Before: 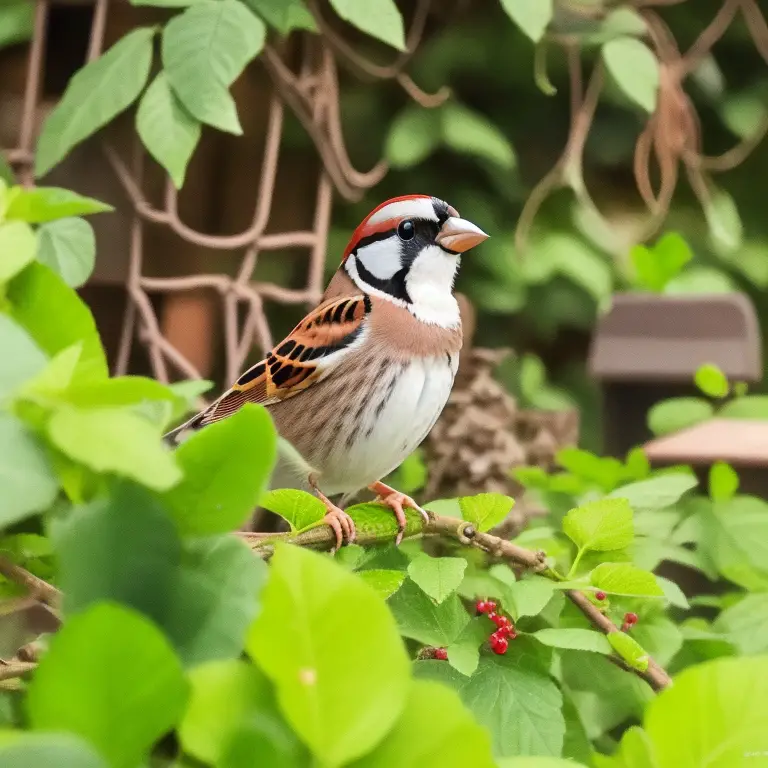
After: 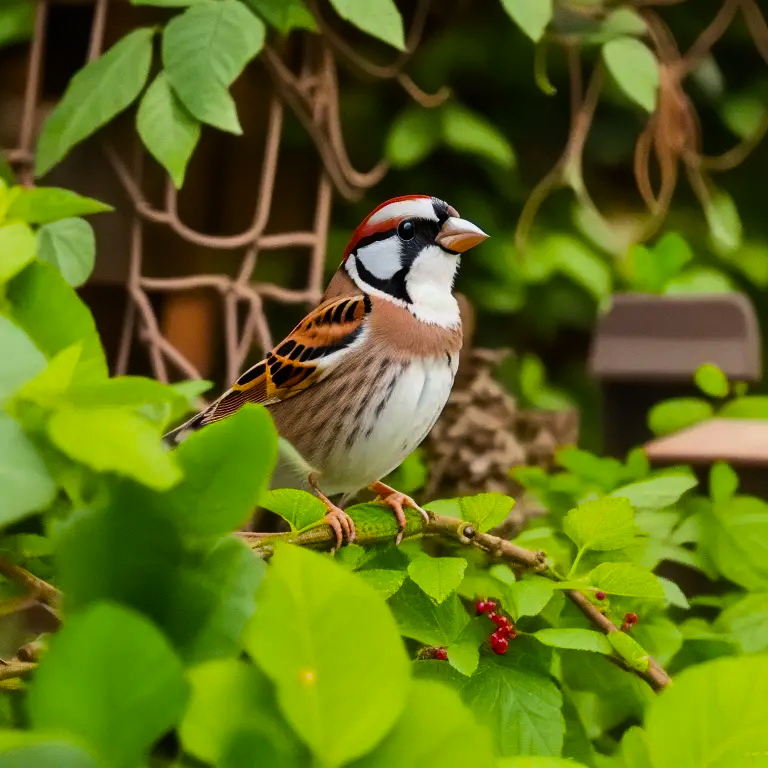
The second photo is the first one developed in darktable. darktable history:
exposure: exposure -0.952 EV, compensate exposure bias true, compensate highlight preservation false
color balance rgb: perceptual saturation grading › global saturation 25.289%, perceptual brilliance grading › global brilliance -5.543%, perceptual brilliance grading › highlights 24.267%, perceptual brilliance grading › mid-tones 7.373%, perceptual brilliance grading › shadows -4.904%, global vibrance 35.022%, contrast 10.275%
